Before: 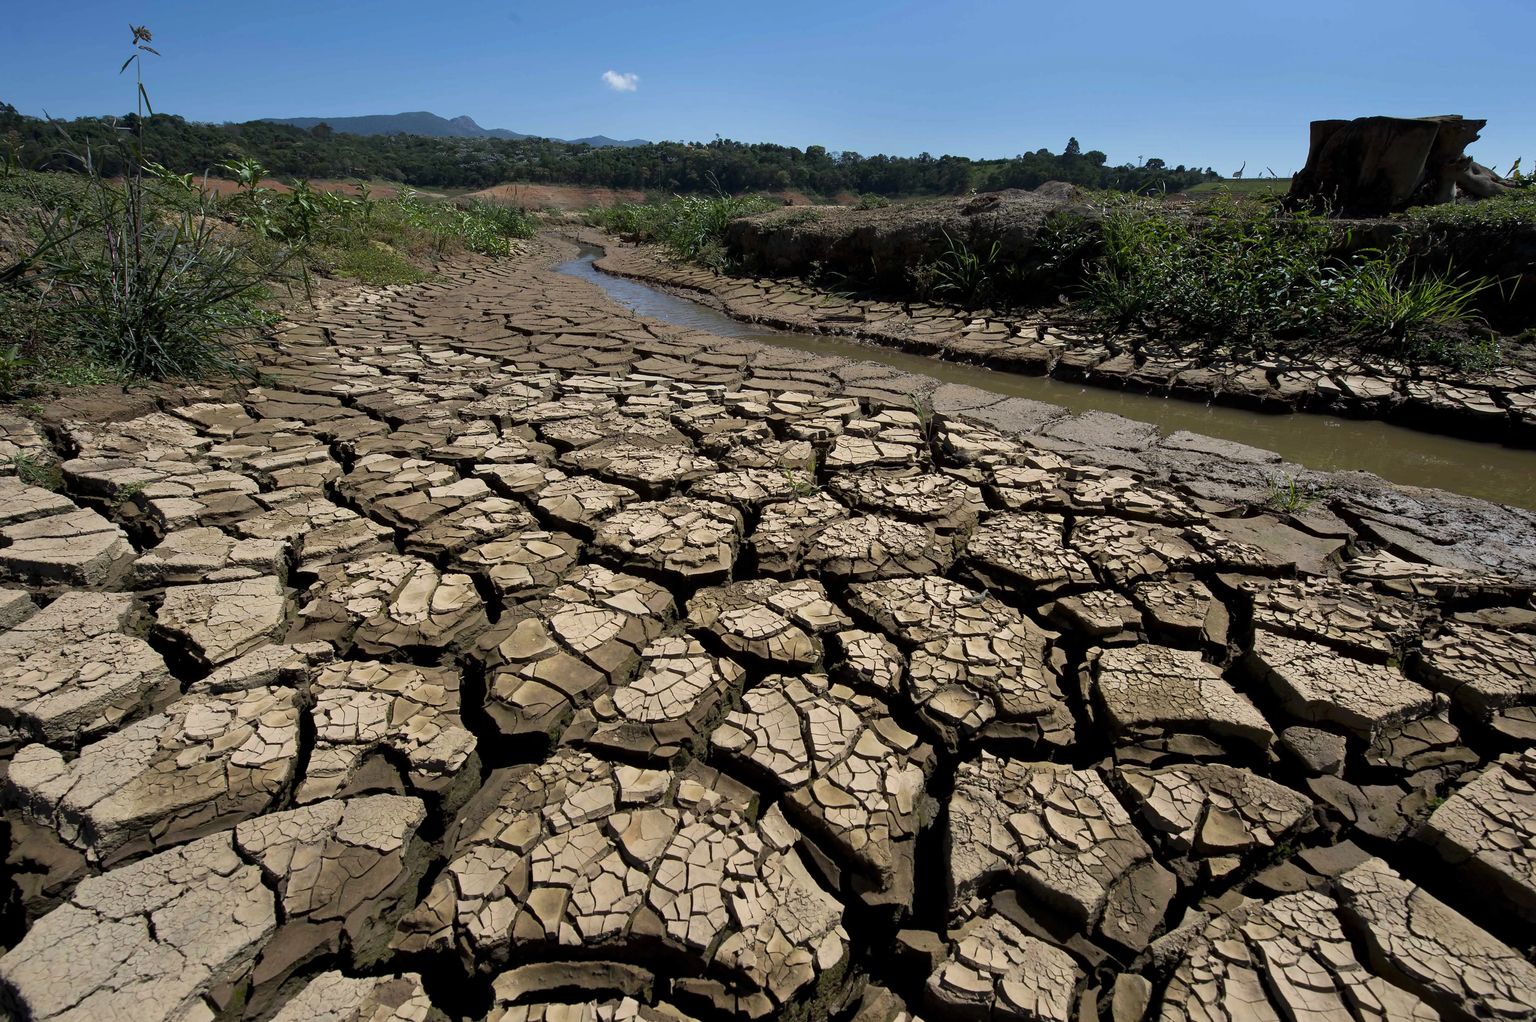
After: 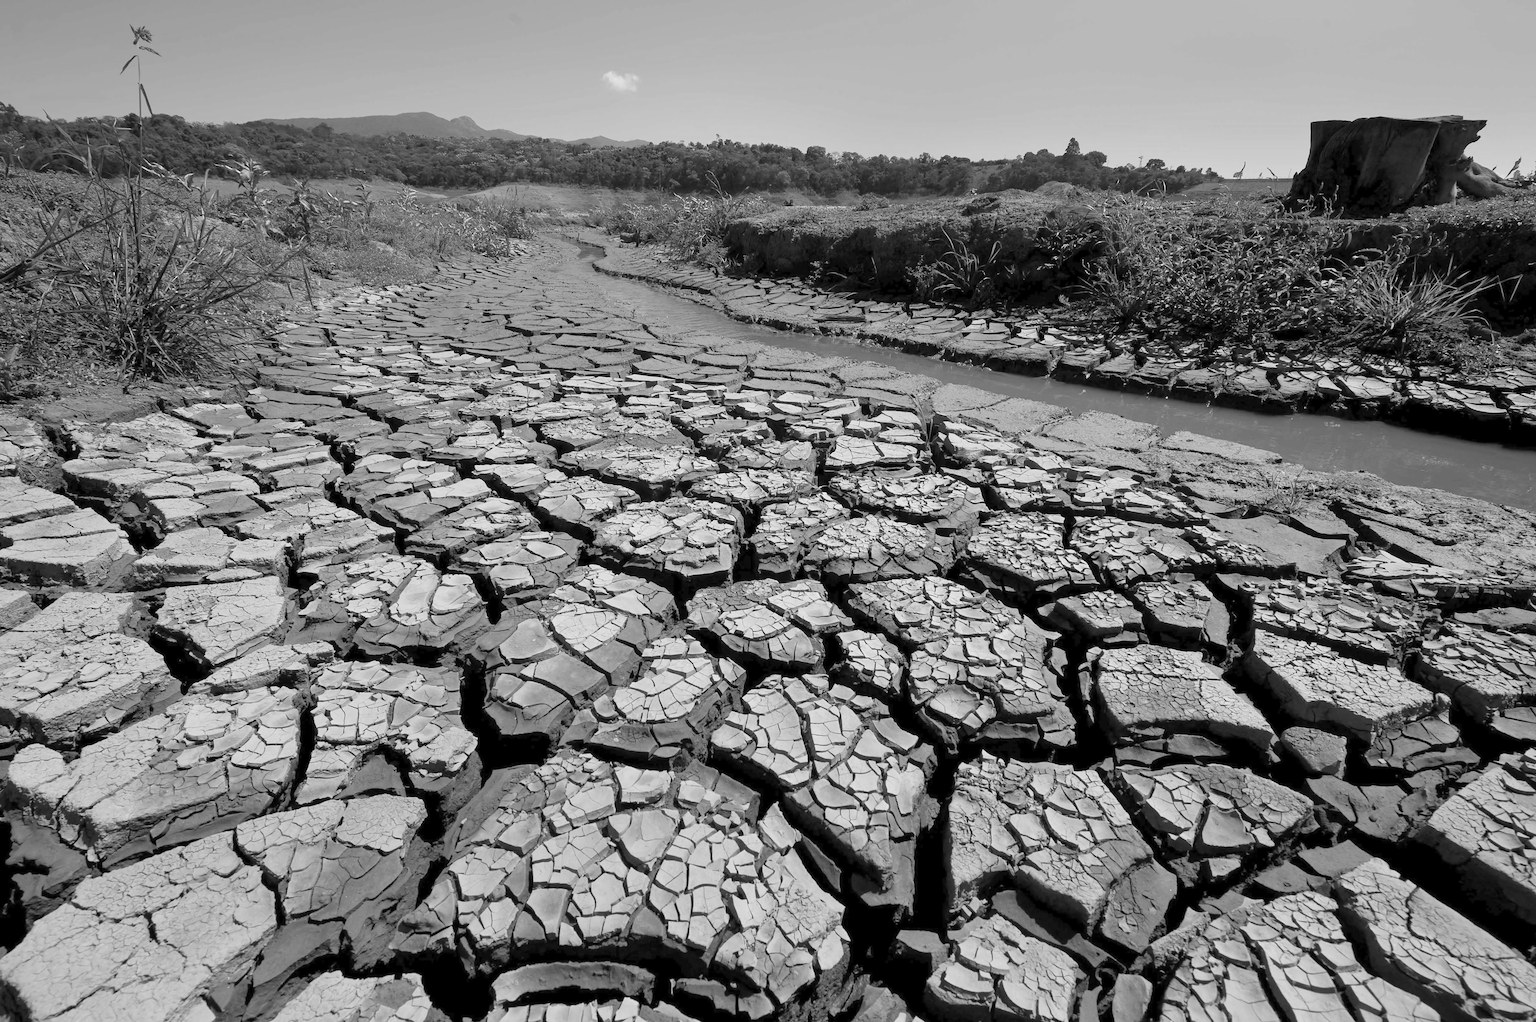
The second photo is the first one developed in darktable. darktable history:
monochrome: on, module defaults
white balance: red 0.931, blue 1.11
contrast brightness saturation: brightness 0.28
